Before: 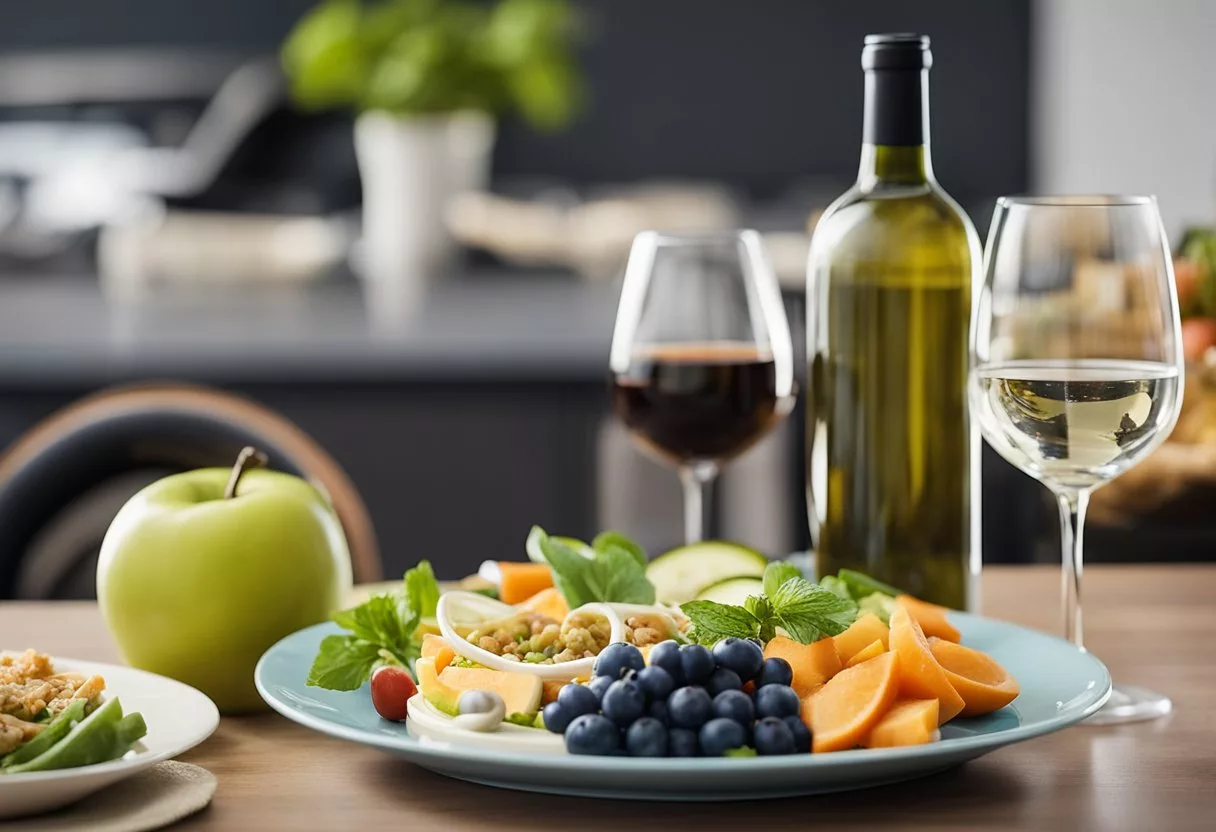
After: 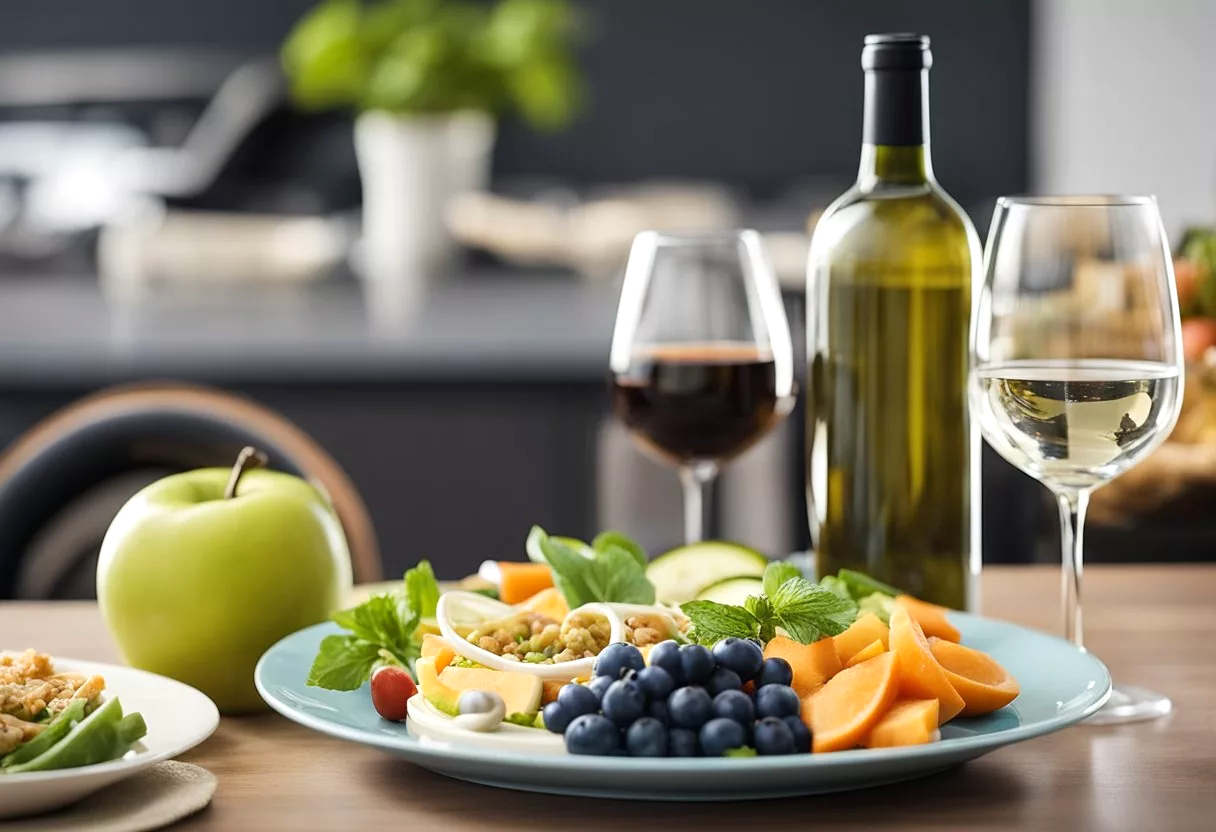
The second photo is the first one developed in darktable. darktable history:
exposure: exposure 0.19 EV, compensate exposure bias true, compensate highlight preservation false
